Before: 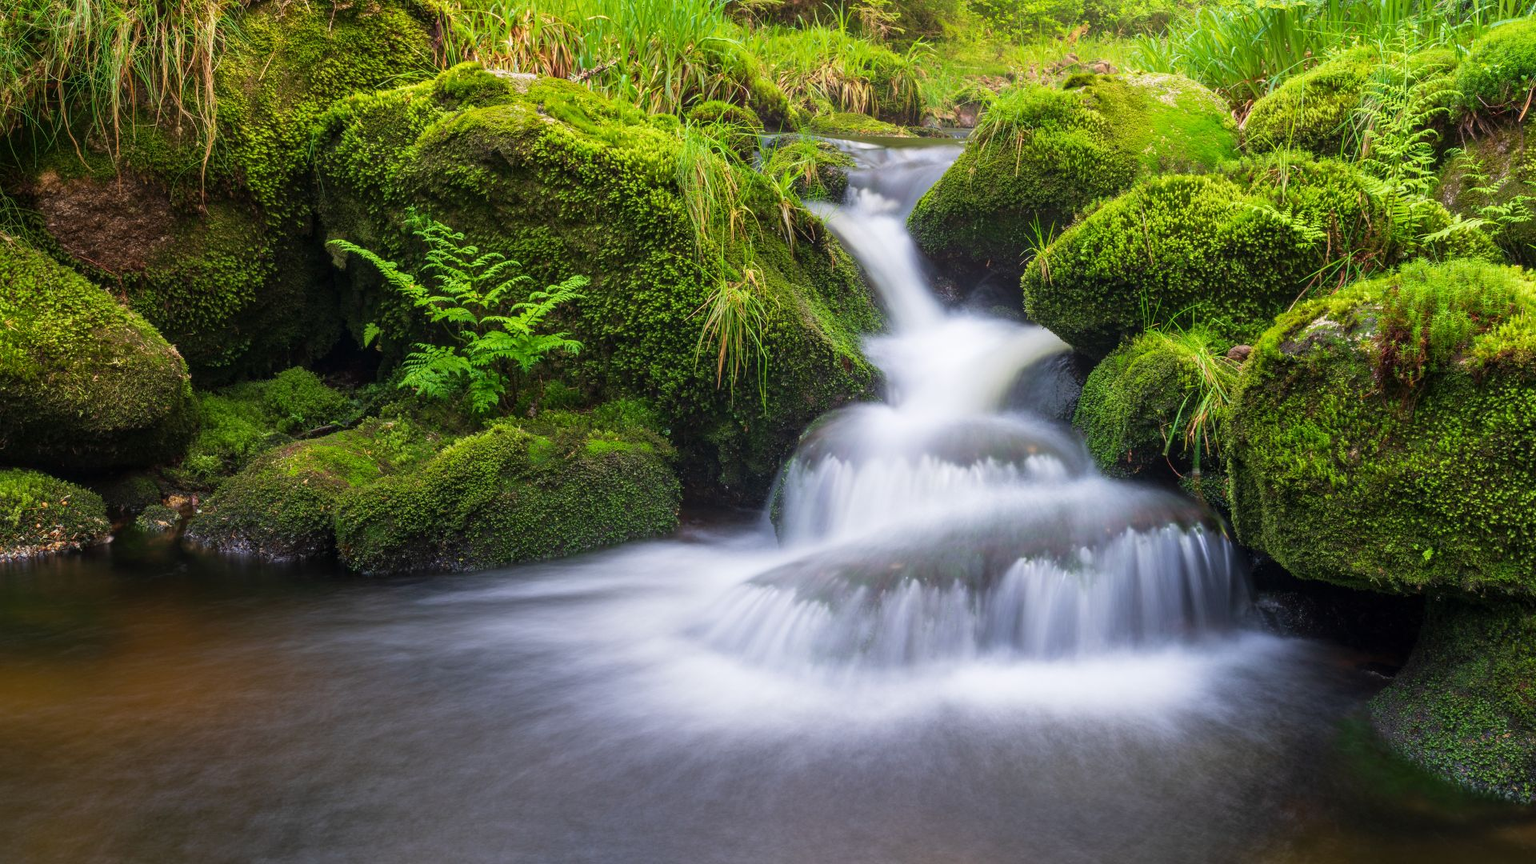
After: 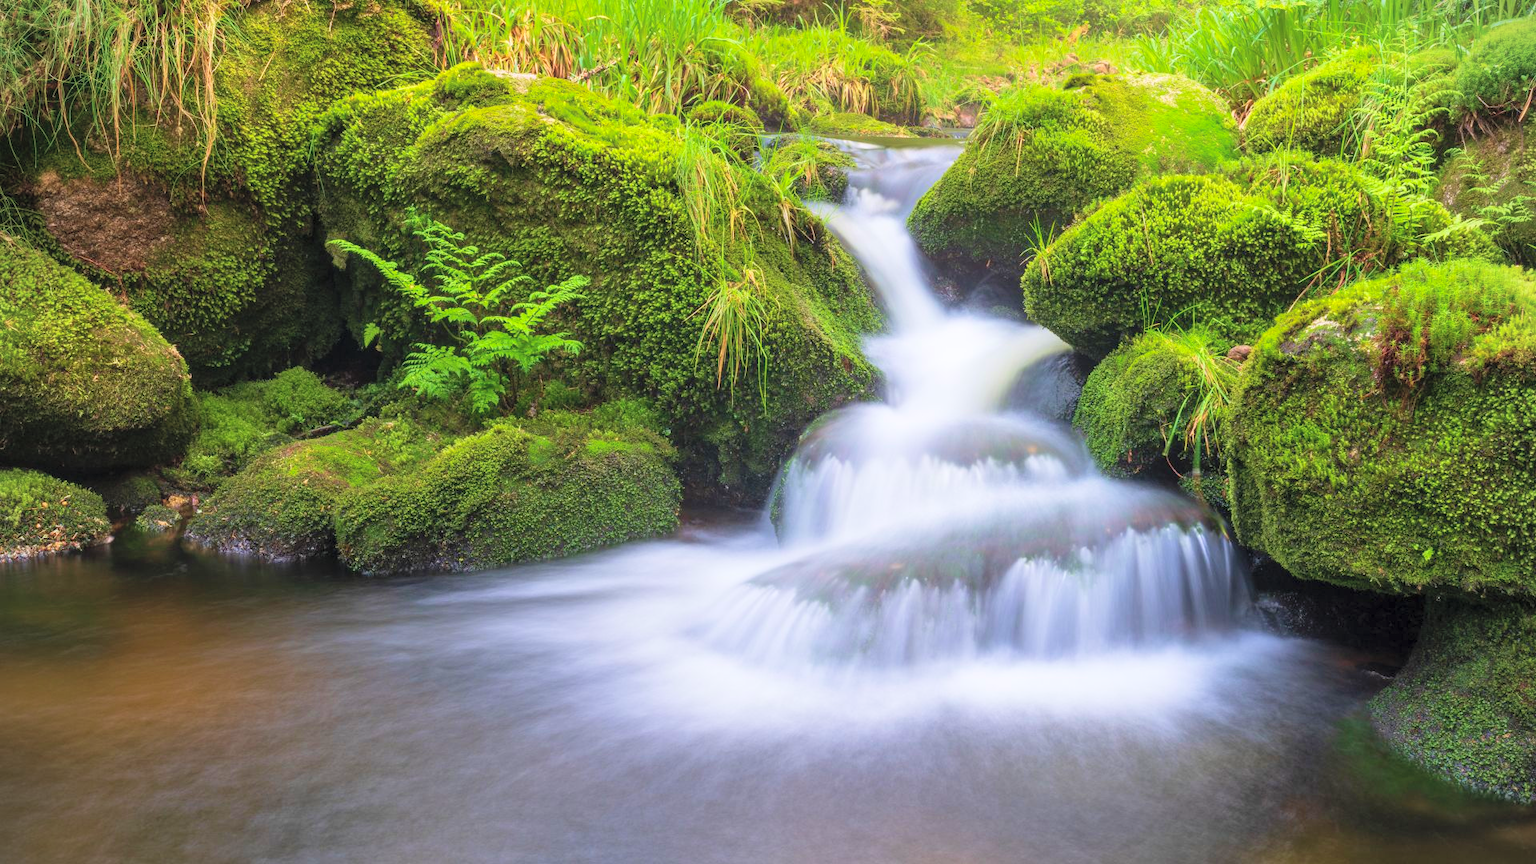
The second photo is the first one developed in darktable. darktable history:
vignetting: fall-off start 91.31%
contrast brightness saturation: contrast 0.098, brightness 0.299, saturation 0.15
velvia: on, module defaults
